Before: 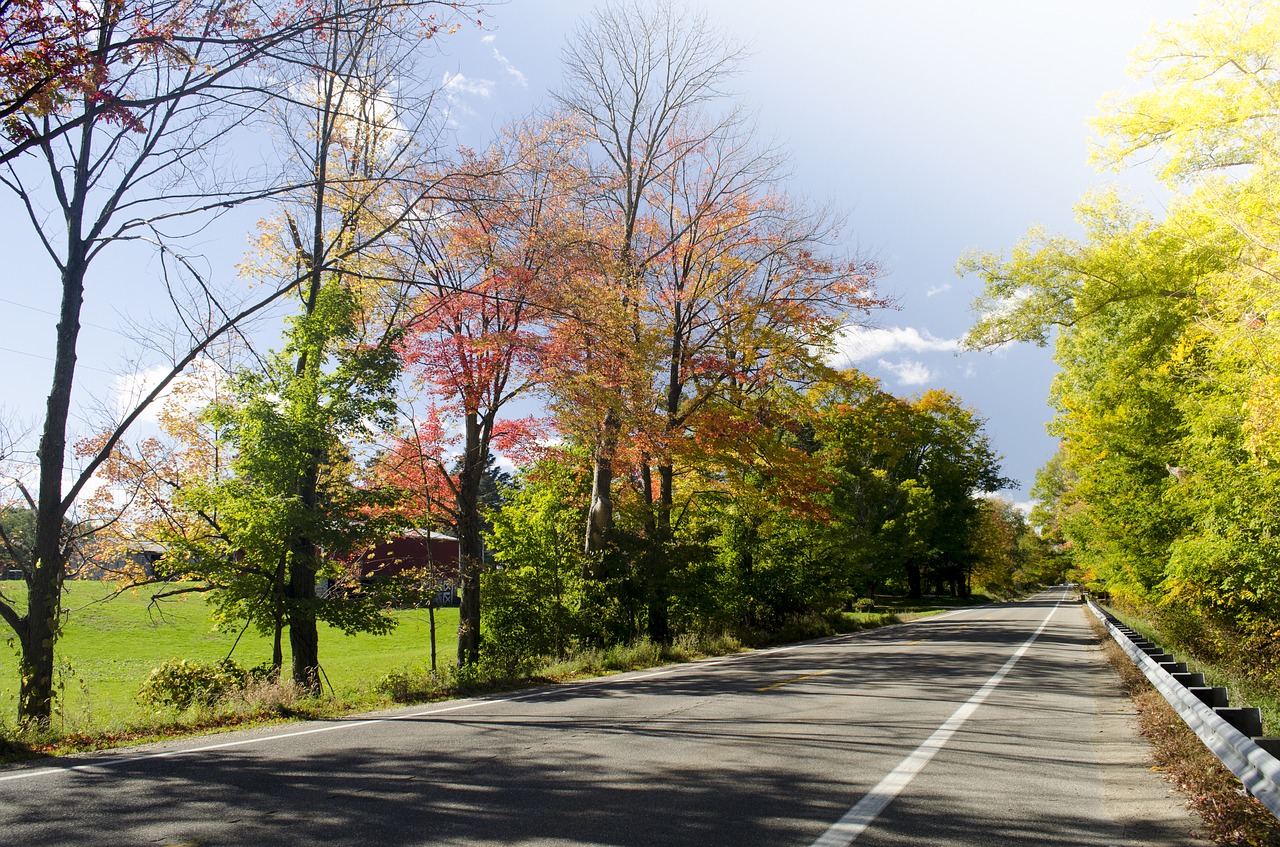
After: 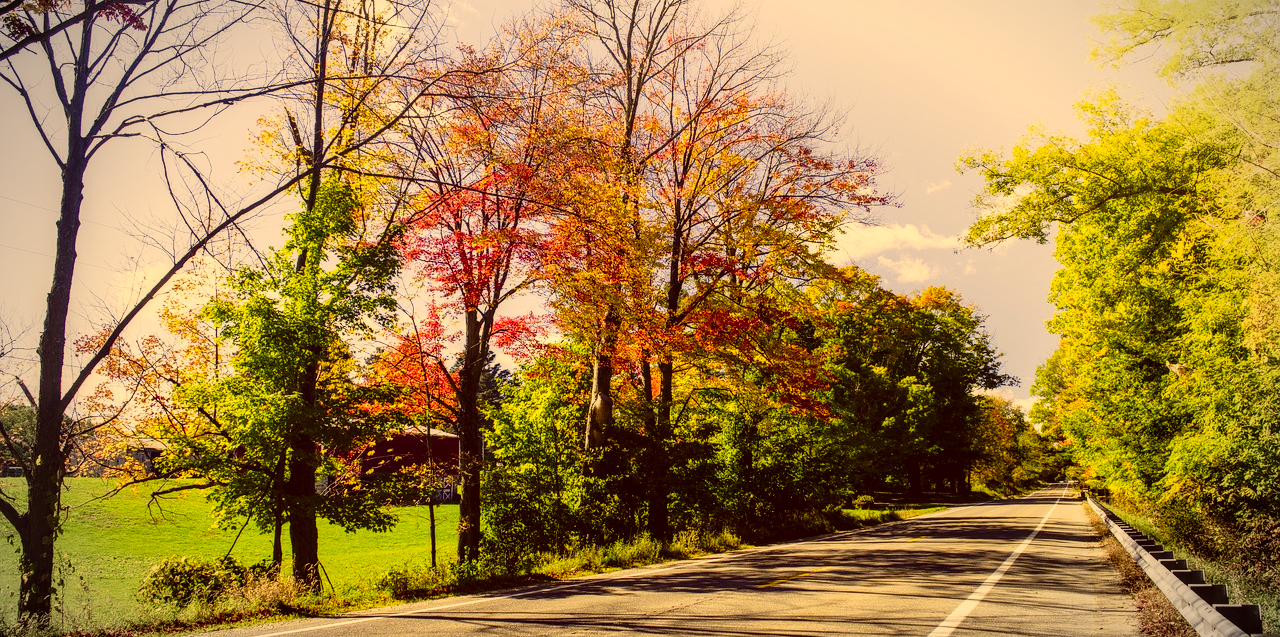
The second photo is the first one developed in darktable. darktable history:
crop and rotate: top 12.238%, bottom 12.551%
local contrast: highlights 27%, detail 130%
contrast brightness saturation: contrast 0.163, saturation 0.313
tone curve: curves: ch0 [(0, 0.009) (0.105, 0.08) (0.195, 0.18) (0.283, 0.316) (0.384, 0.434) (0.485, 0.531) (0.638, 0.69) (0.81, 0.872) (1, 0.977)]; ch1 [(0, 0) (0.161, 0.092) (0.35, 0.33) (0.379, 0.401) (0.456, 0.469) (0.498, 0.502) (0.52, 0.536) (0.586, 0.617) (0.635, 0.655) (1, 1)]; ch2 [(0, 0) (0.371, 0.362) (0.437, 0.437) (0.483, 0.484) (0.53, 0.515) (0.56, 0.571) (0.622, 0.606) (1, 1)], preserve colors none
tone equalizer: edges refinement/feathering 500, mask exposure compensation -1.57 EV, preserve details no
vignetting: fall-off start 78.58%, width/height ratio 1.327
shadows and highlights: low approximation 0.01, soften with gaussian
color correction: highlights a* 9.77, highlights b* 38.95, shadows a* 14.25, shadows b* 3.52
